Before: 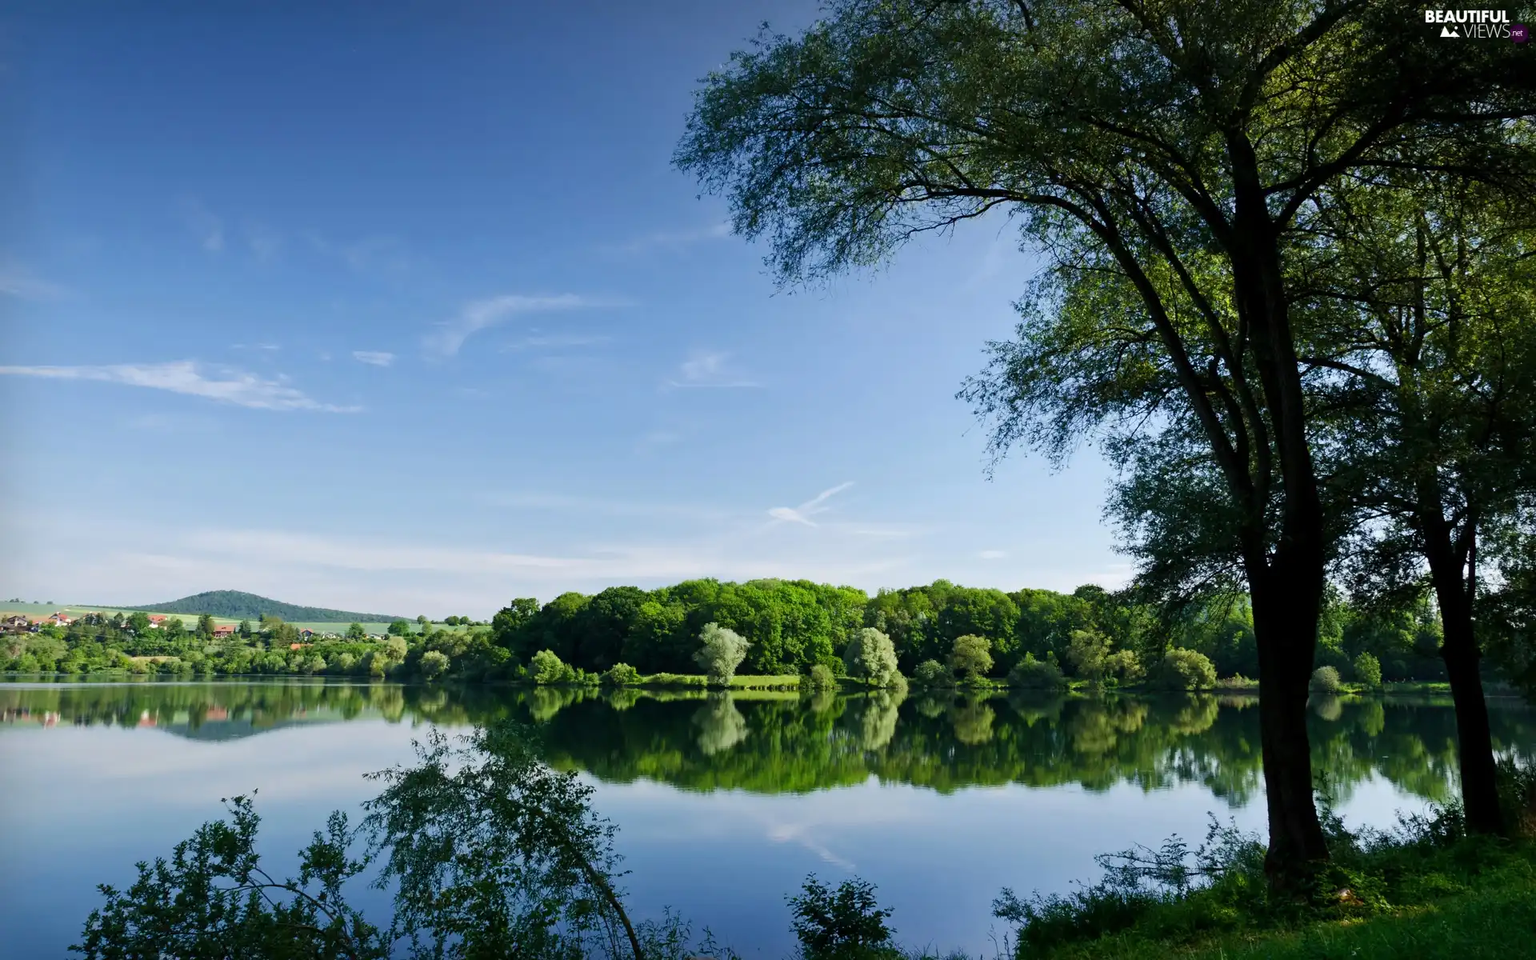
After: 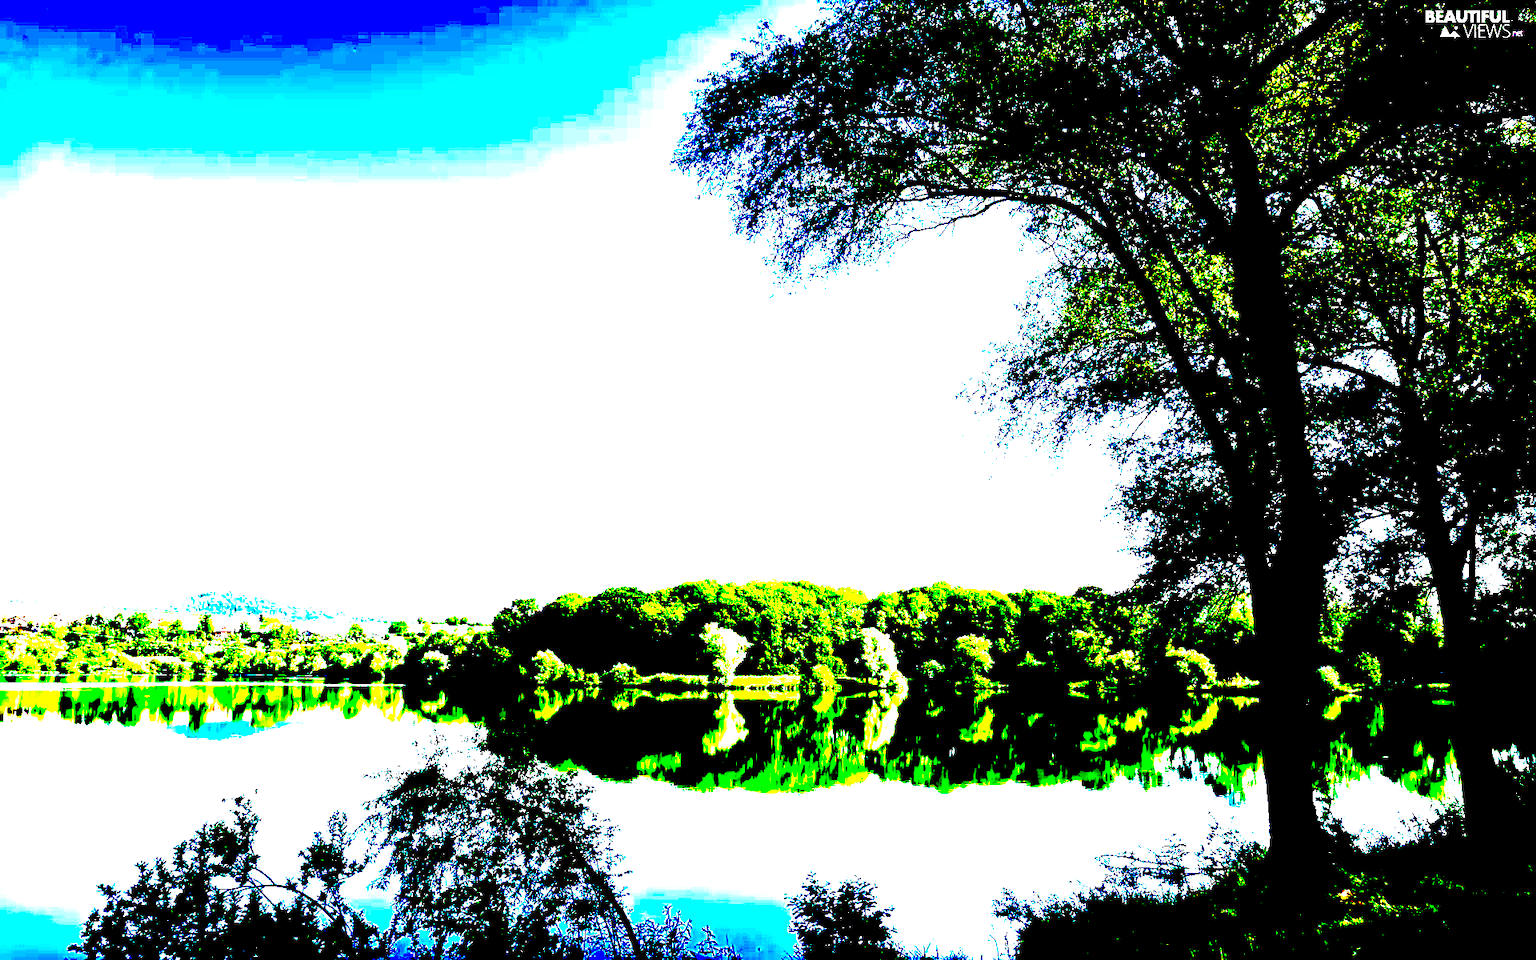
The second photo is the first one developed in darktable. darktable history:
velvia: on, module defaults
sharpen: radius 1.564, amount 0.36, threshold 1.643
exposure: black level correction 0.099, exposure 2.968 EV, compensate exposure bias true, compensate highlight preservation false
